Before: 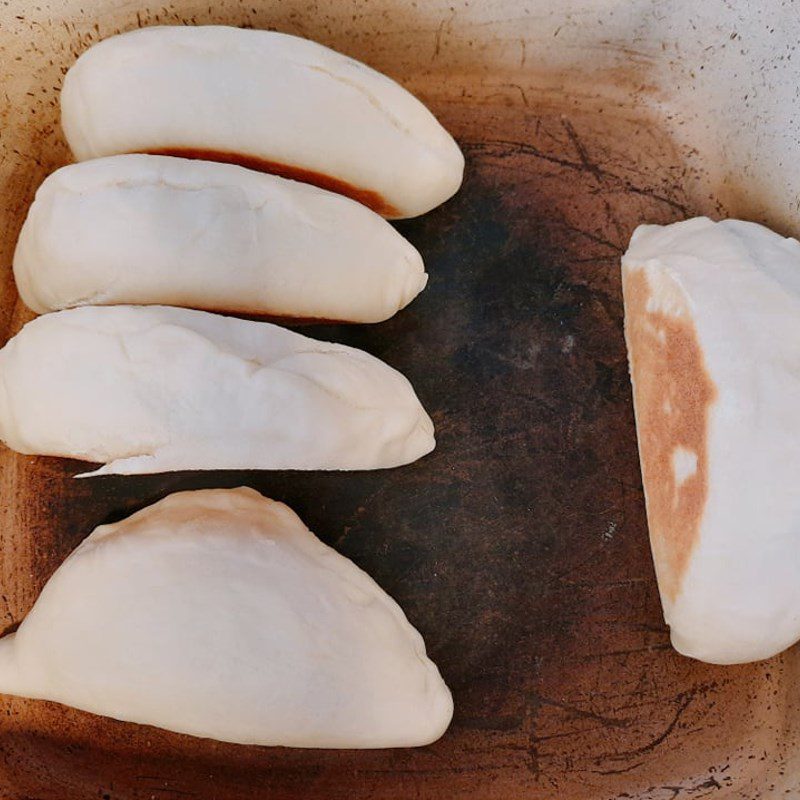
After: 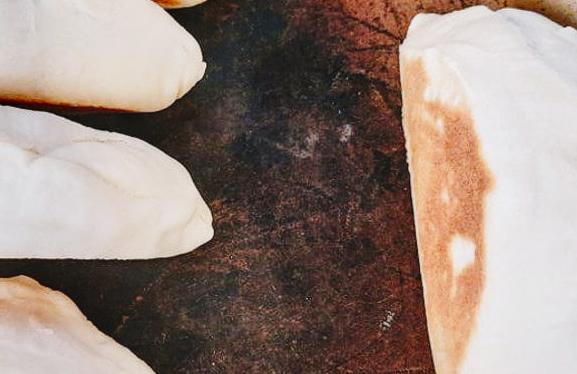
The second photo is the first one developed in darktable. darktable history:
base curve: curves: ch0 [(0, 0) (0.028, 0.03) (0.121, 0.232) (0.46, 0.748) (0.859, 0.968) (1, 1)], preserve colors none
crop and rotate: left 27.798%, top 26.614%, bottom 26.607%
shadows and highlights: soften with gaussian
local contrast: on, module defaults
